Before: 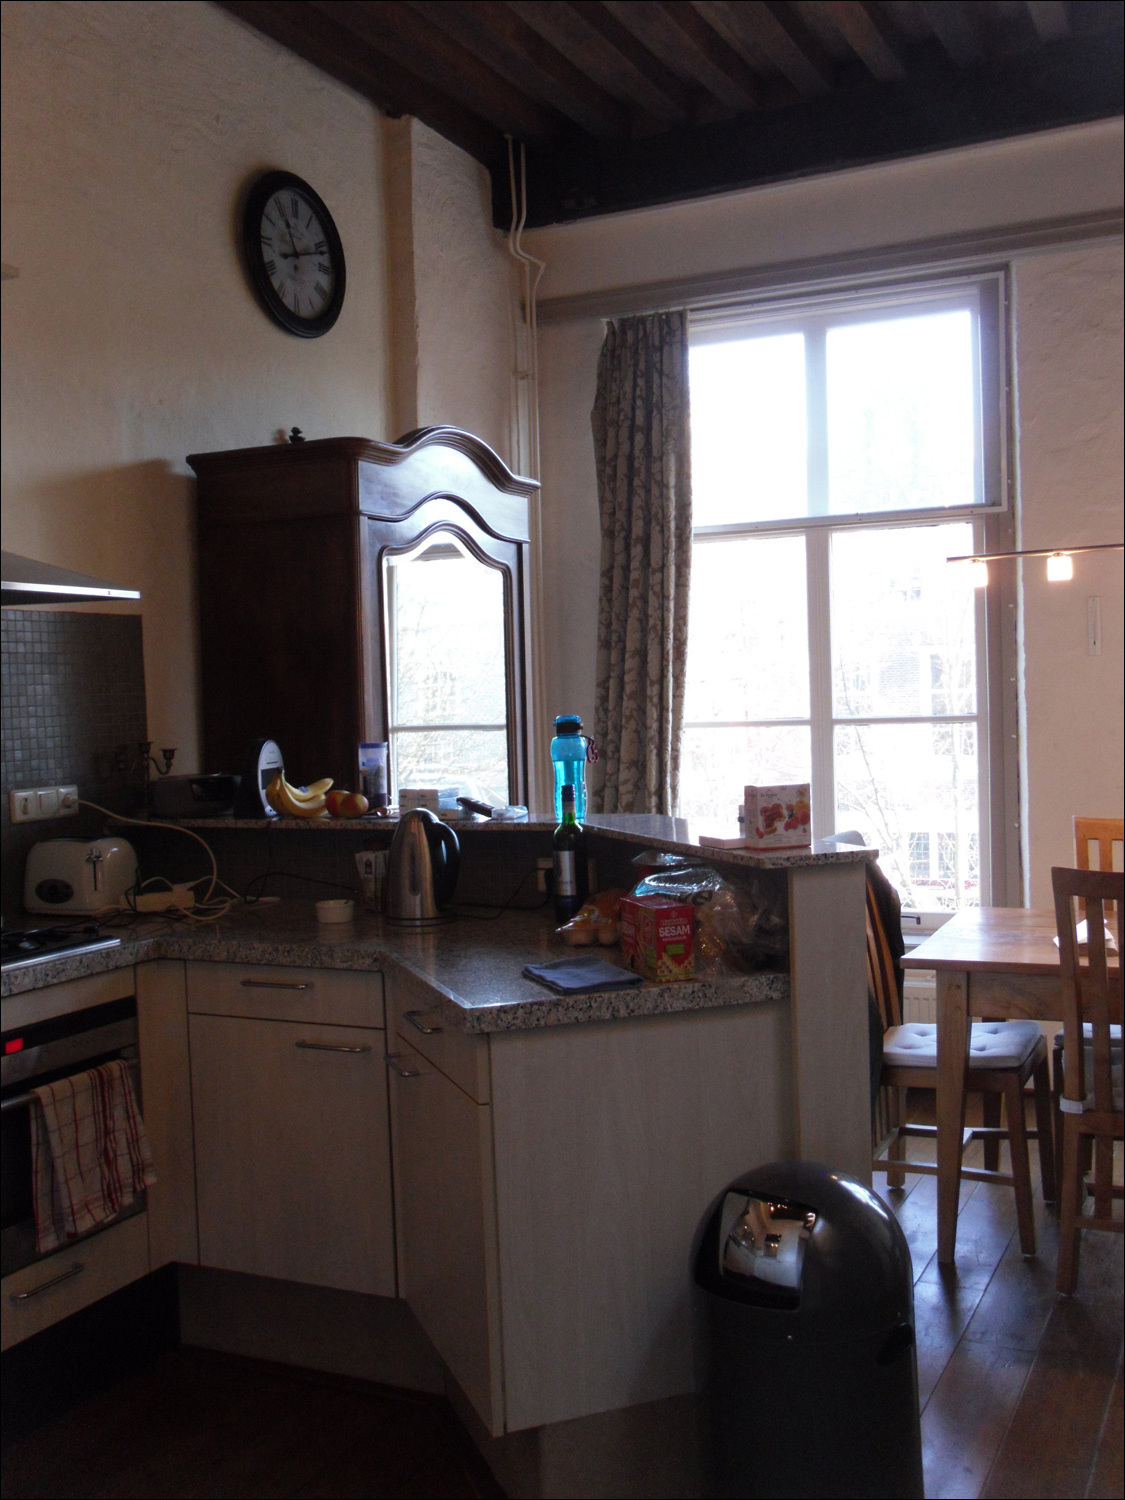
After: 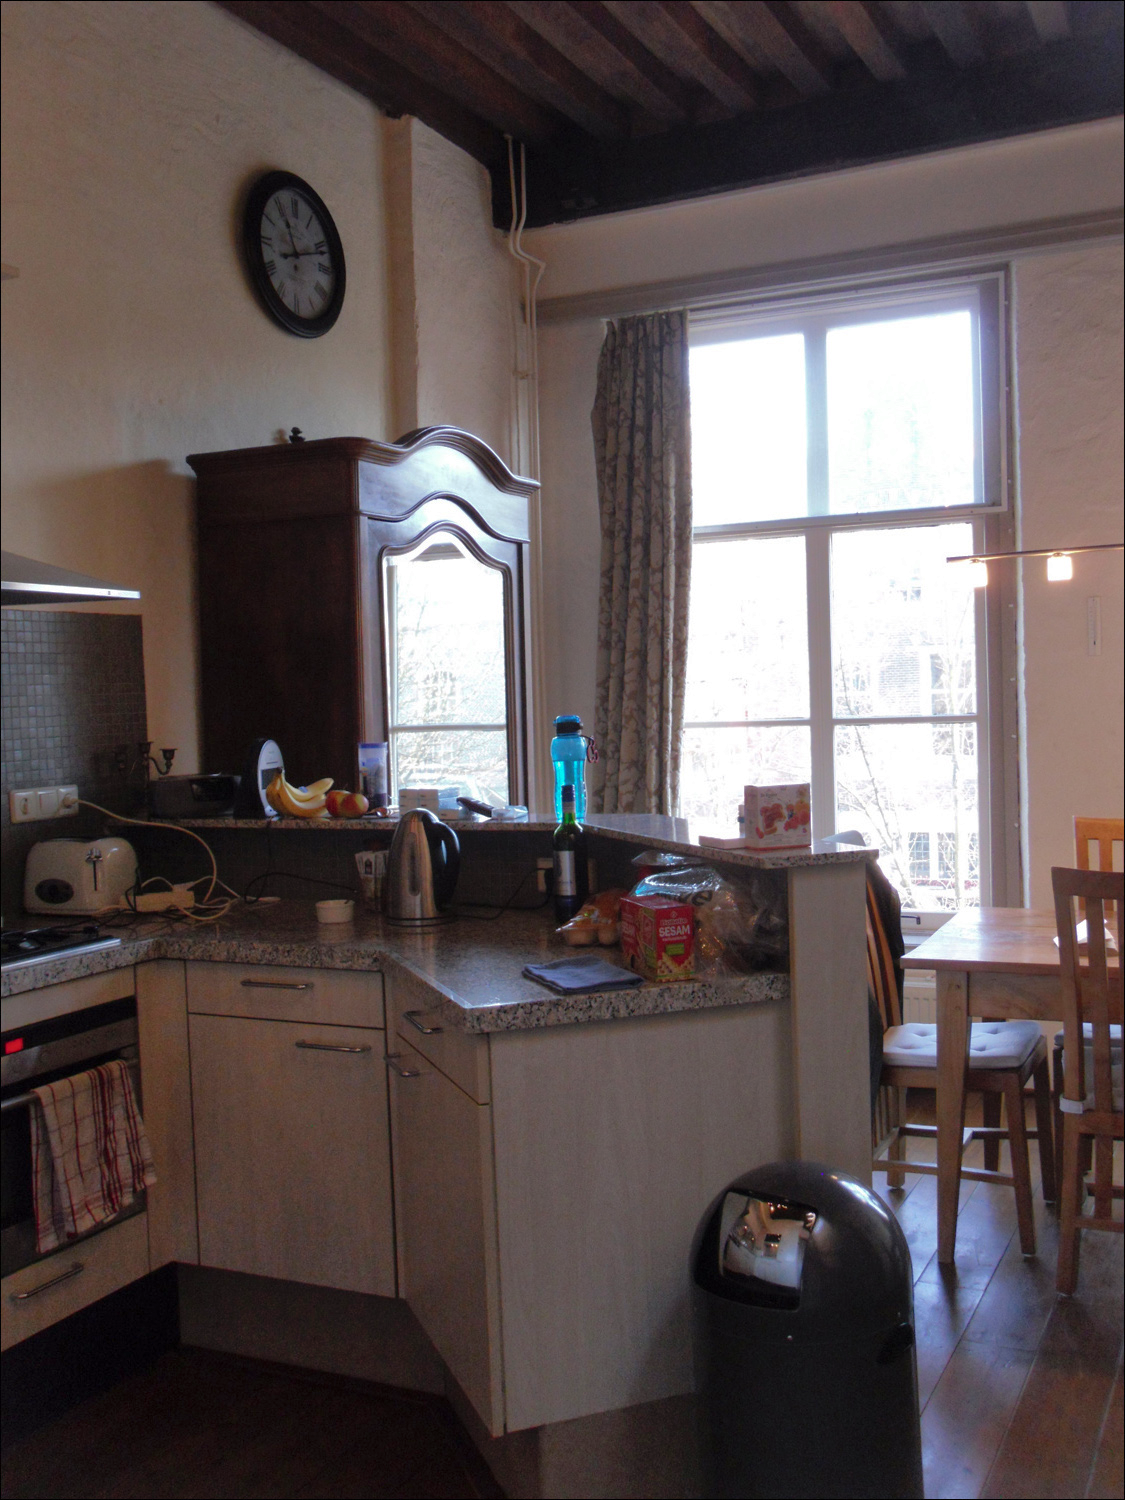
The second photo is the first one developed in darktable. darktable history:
white balance: emerald 1
shadows and highlights: on, module defaults
